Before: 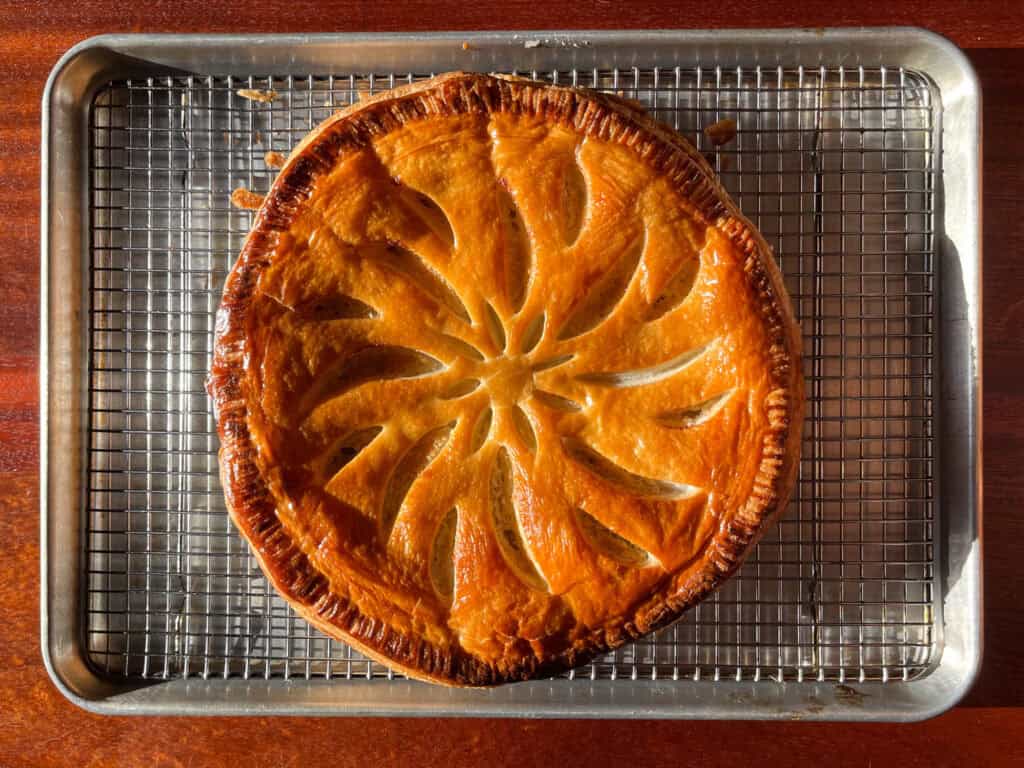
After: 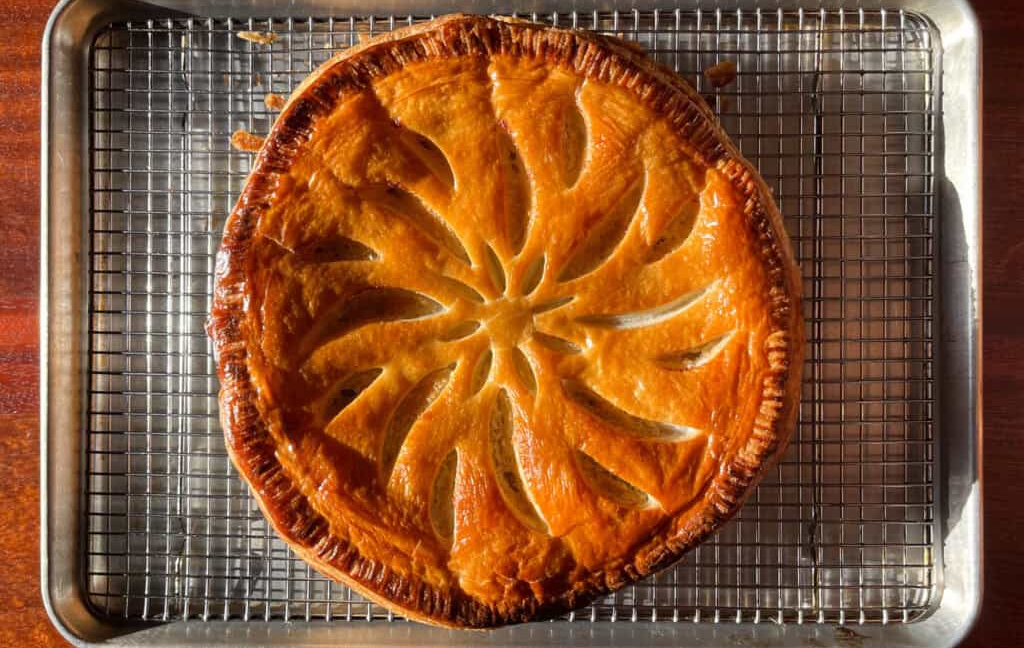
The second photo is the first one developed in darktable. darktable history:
crop: top 7.574%, bottom 8.009%
